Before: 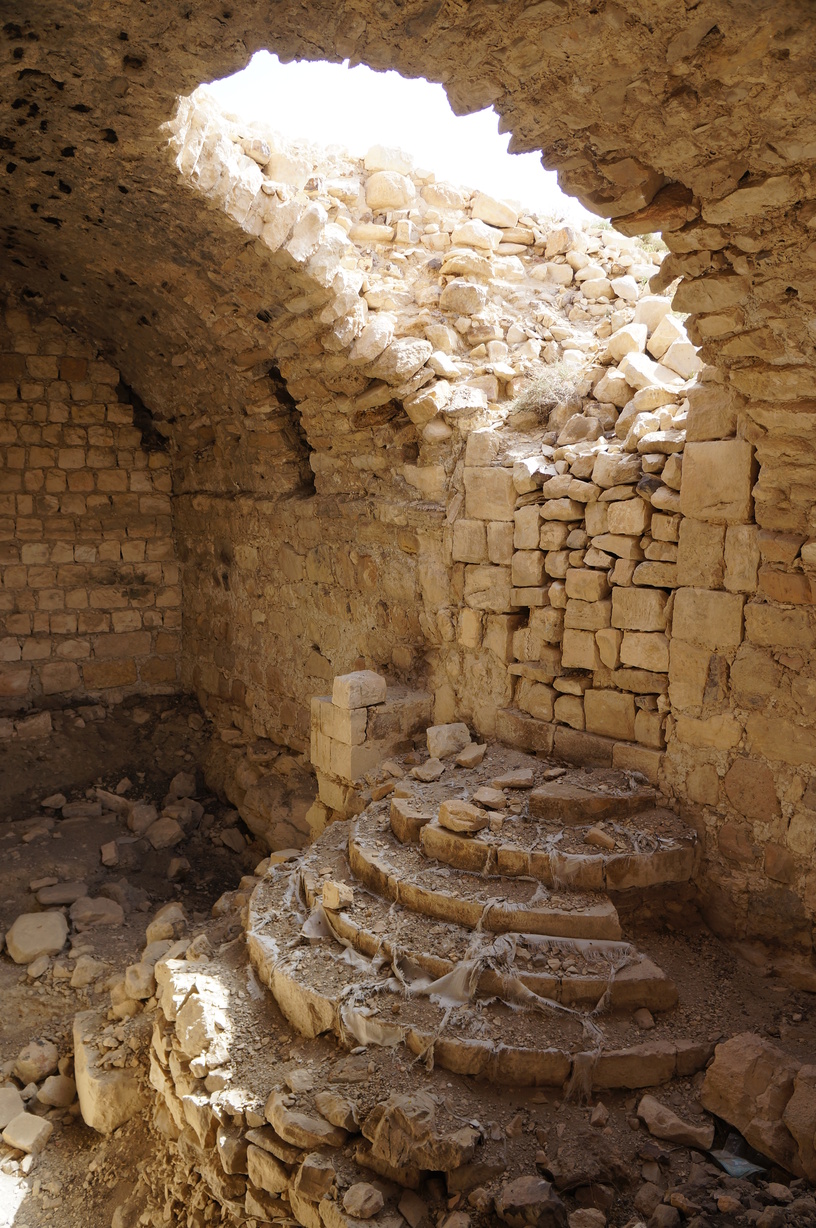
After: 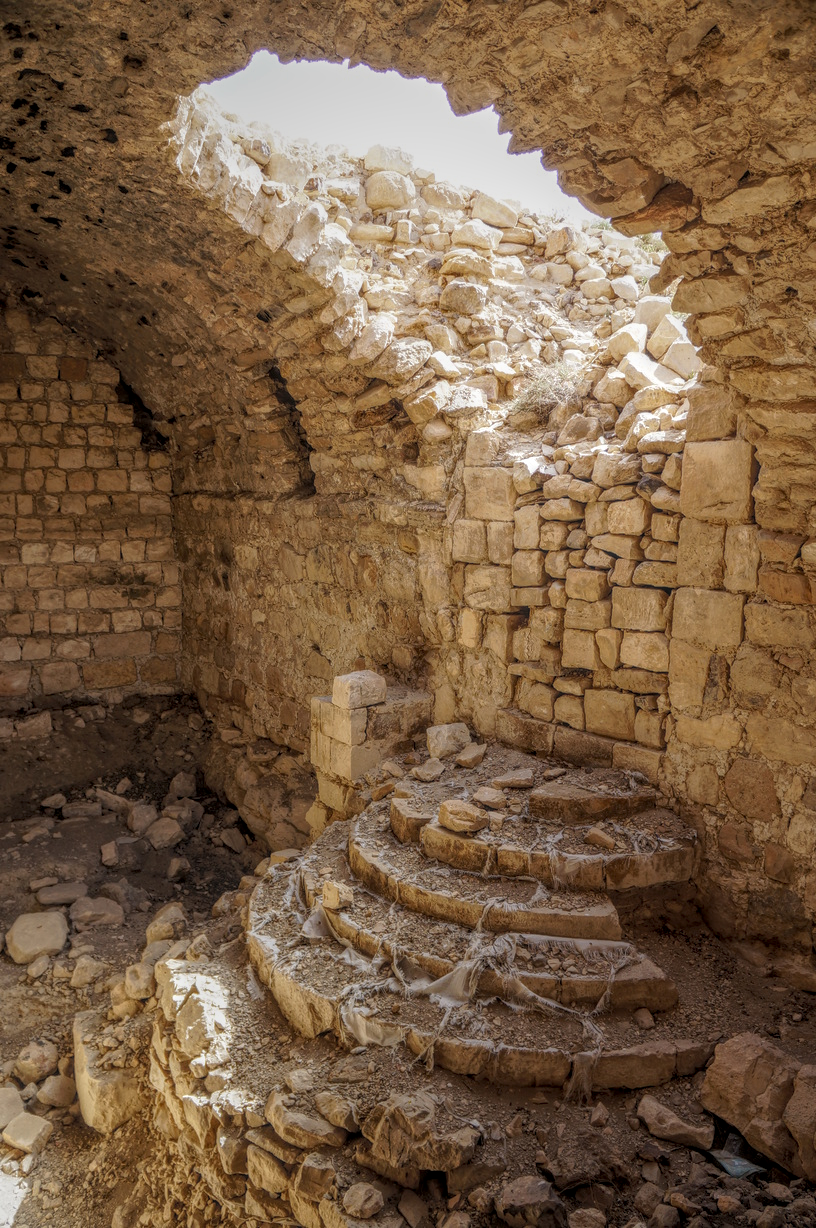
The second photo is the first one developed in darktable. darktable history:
local contrast: highlights 20%, shadows 23%, detail 201%, midtone range 0.2
